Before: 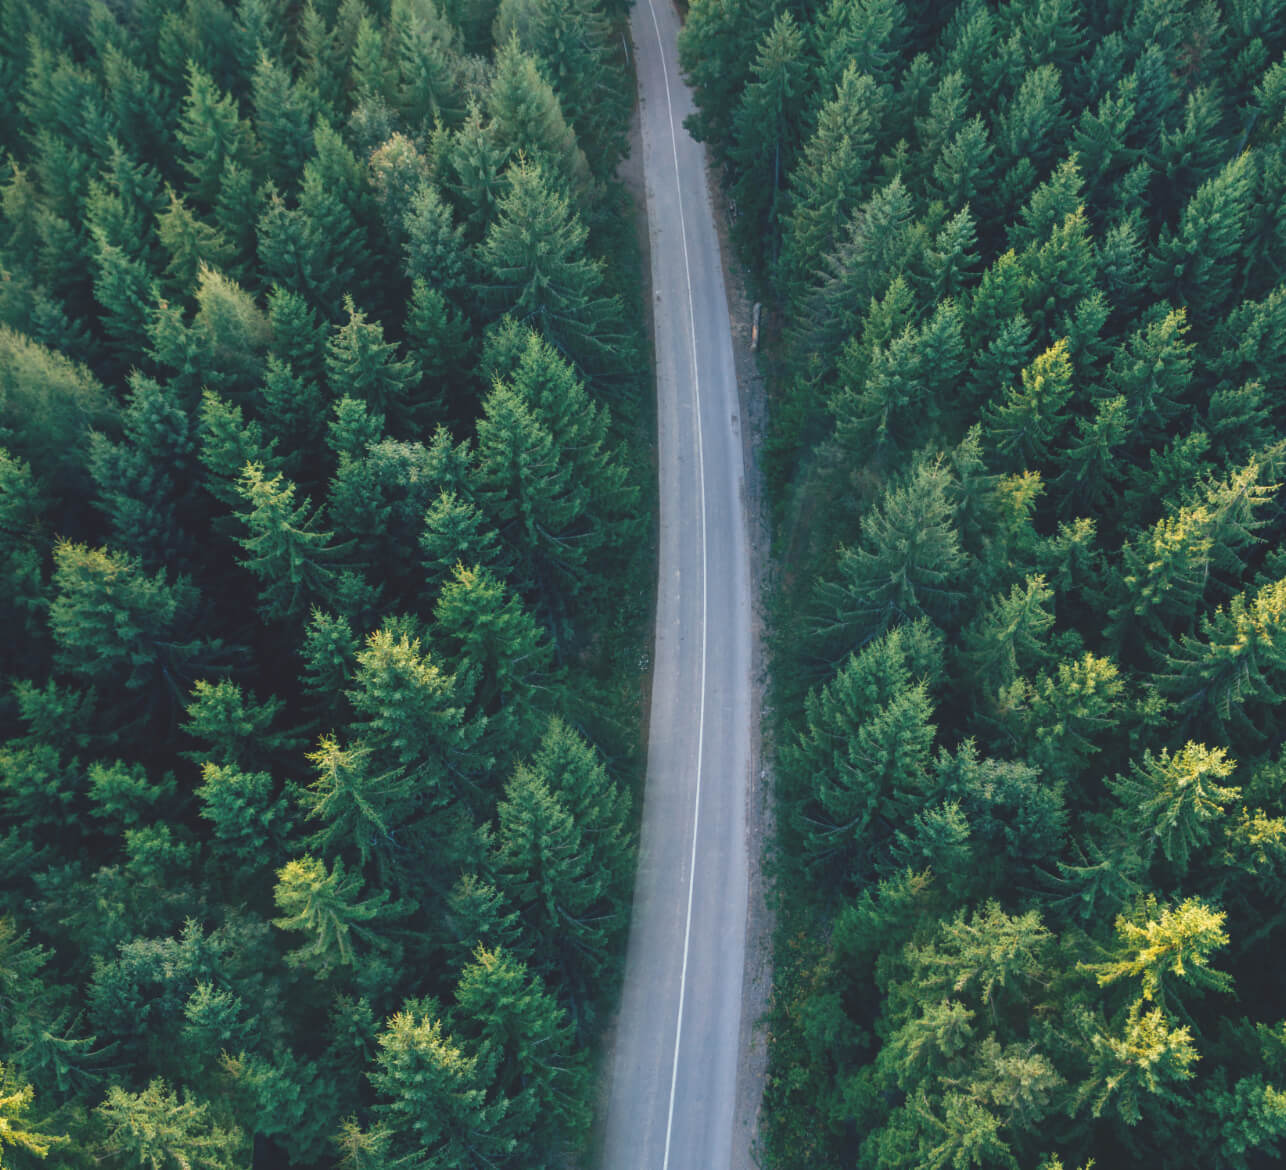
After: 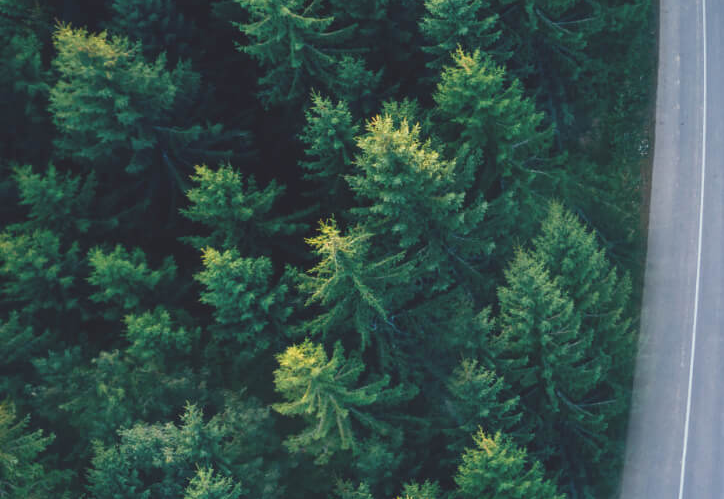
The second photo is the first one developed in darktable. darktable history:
crop: top 44.023%, right 43.662%, bottom 13.321%
